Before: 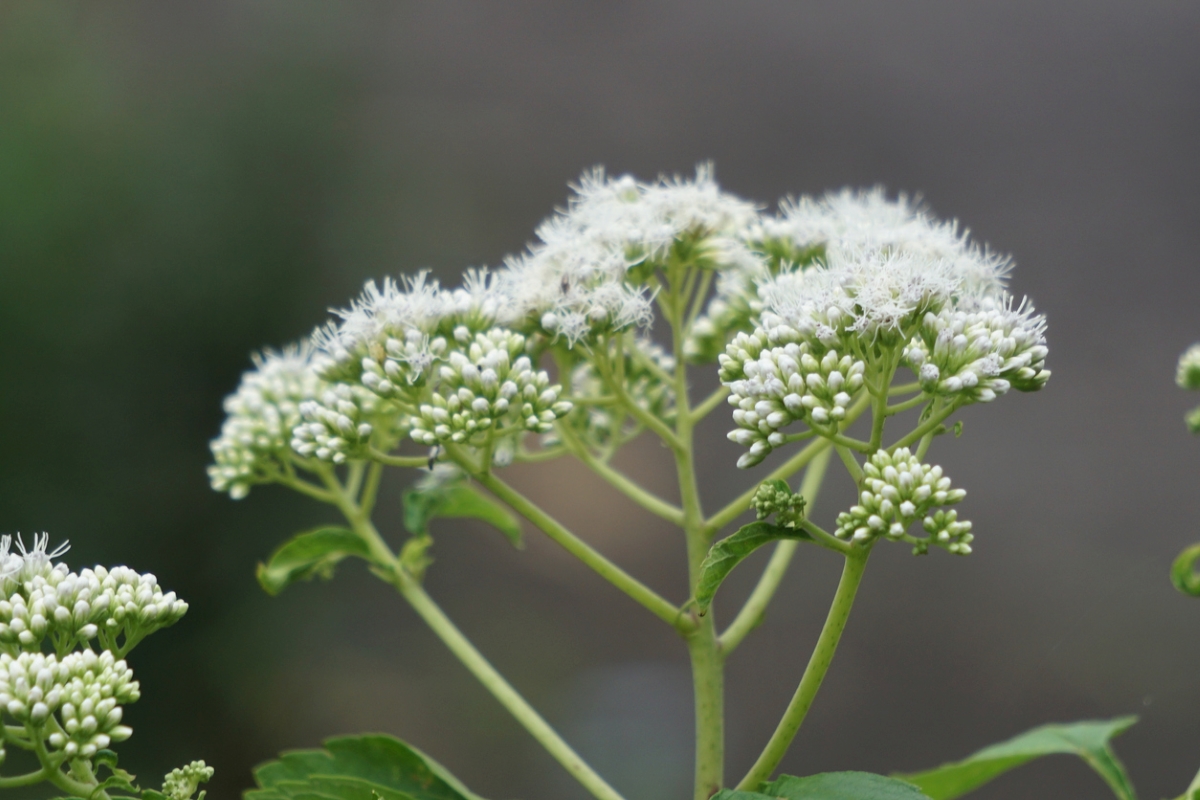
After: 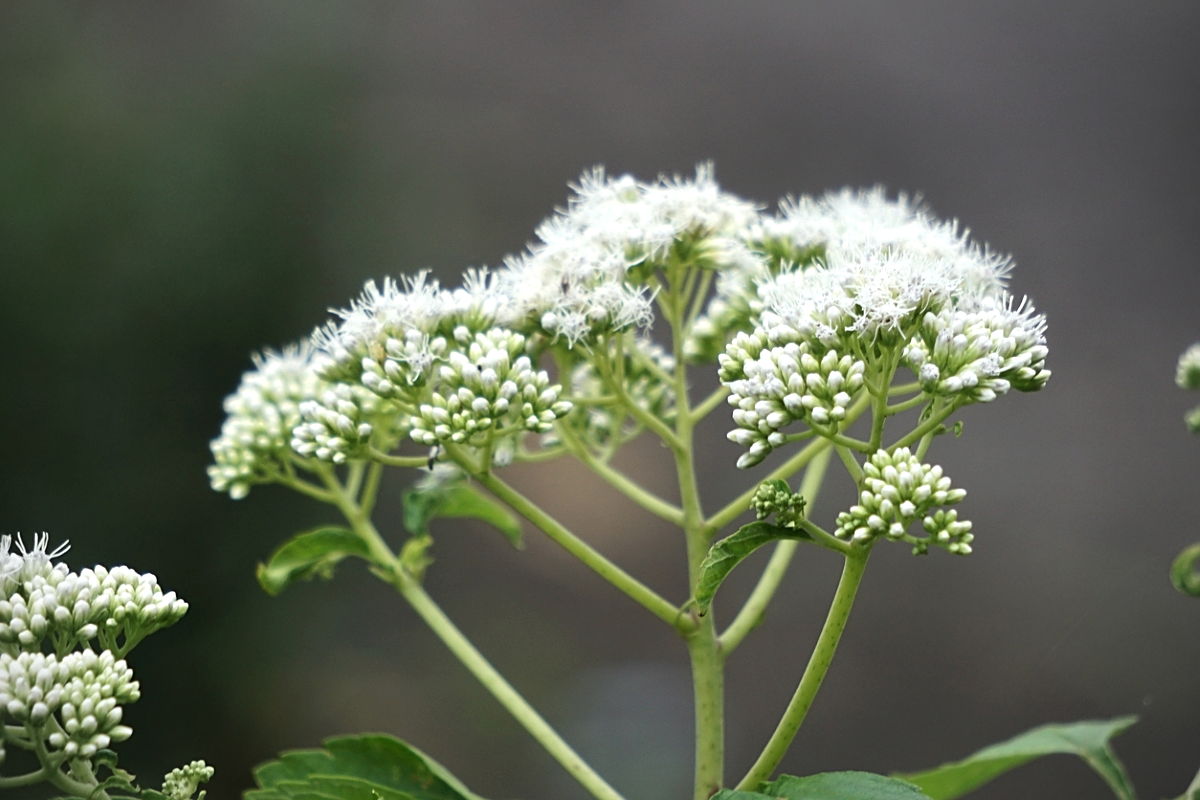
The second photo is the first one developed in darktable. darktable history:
tone equalizer: -8 EV -0.406 EV, -7 EV -0.363 EV, -6 EV -0.361 EV, -5 EV -0.205 EV, -3 EV 0.234 EV, -2 EV 0.331 EV, -1 EV 0.37 EV, +0 EV 0.431 EV, edges refinement/feathering 500, mask exposure compensation -1.57 EV, preserve details no
vignetting: on, module defaults
sharpen: on, module defaults
